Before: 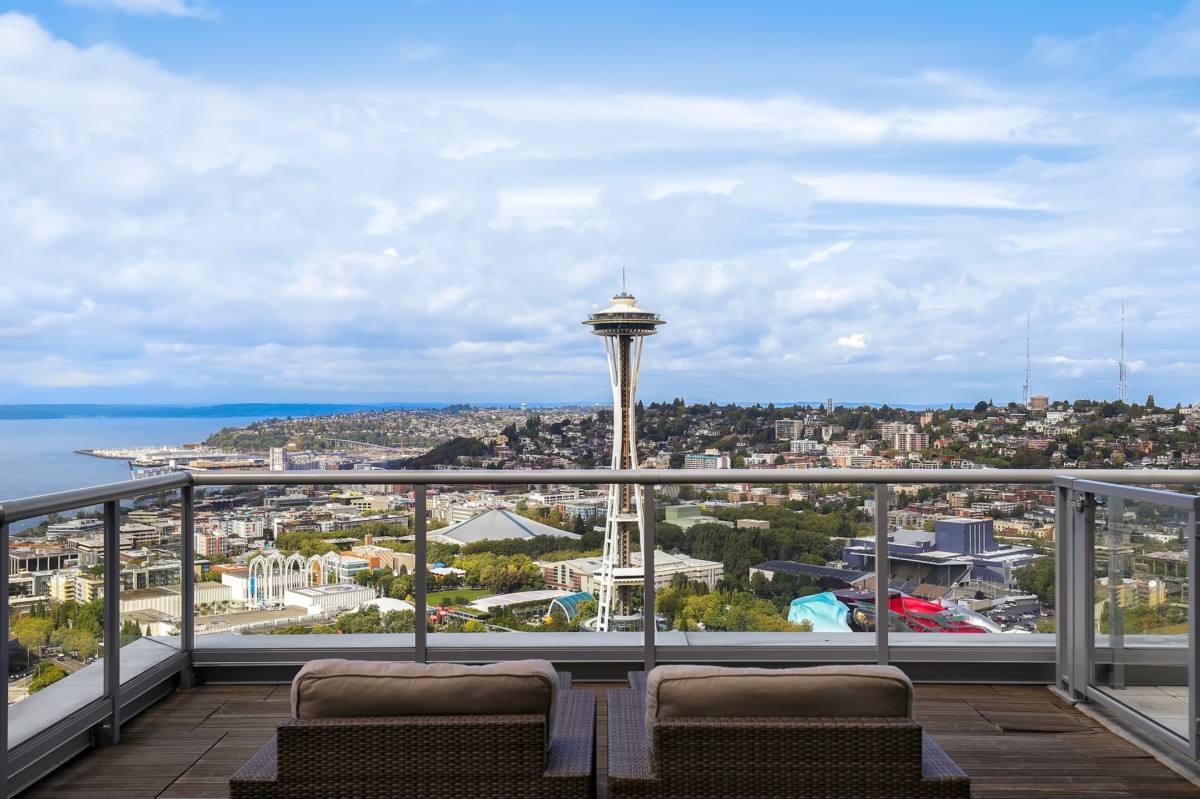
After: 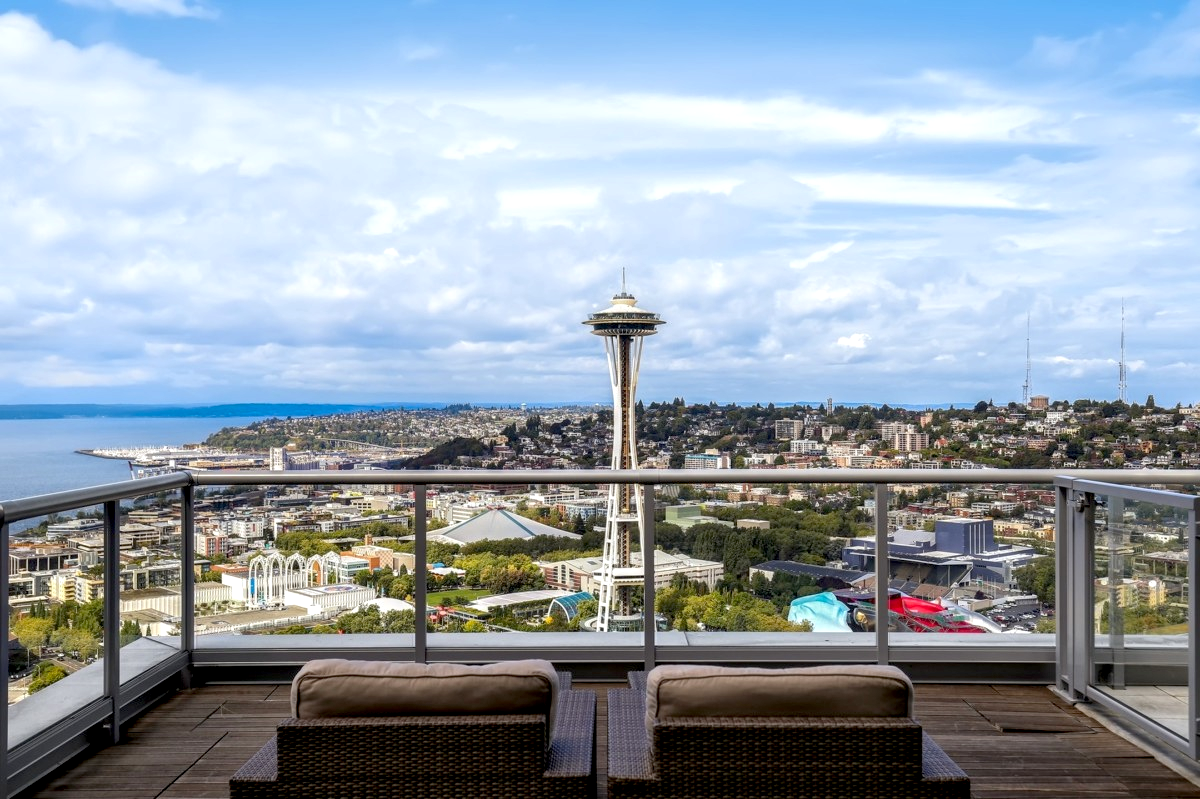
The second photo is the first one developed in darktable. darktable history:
local contrast: detail 130%
exposure: black level correction 0.009, exposure 0.117 EV, compensate exposure bias true, compensate highlight preservation false
